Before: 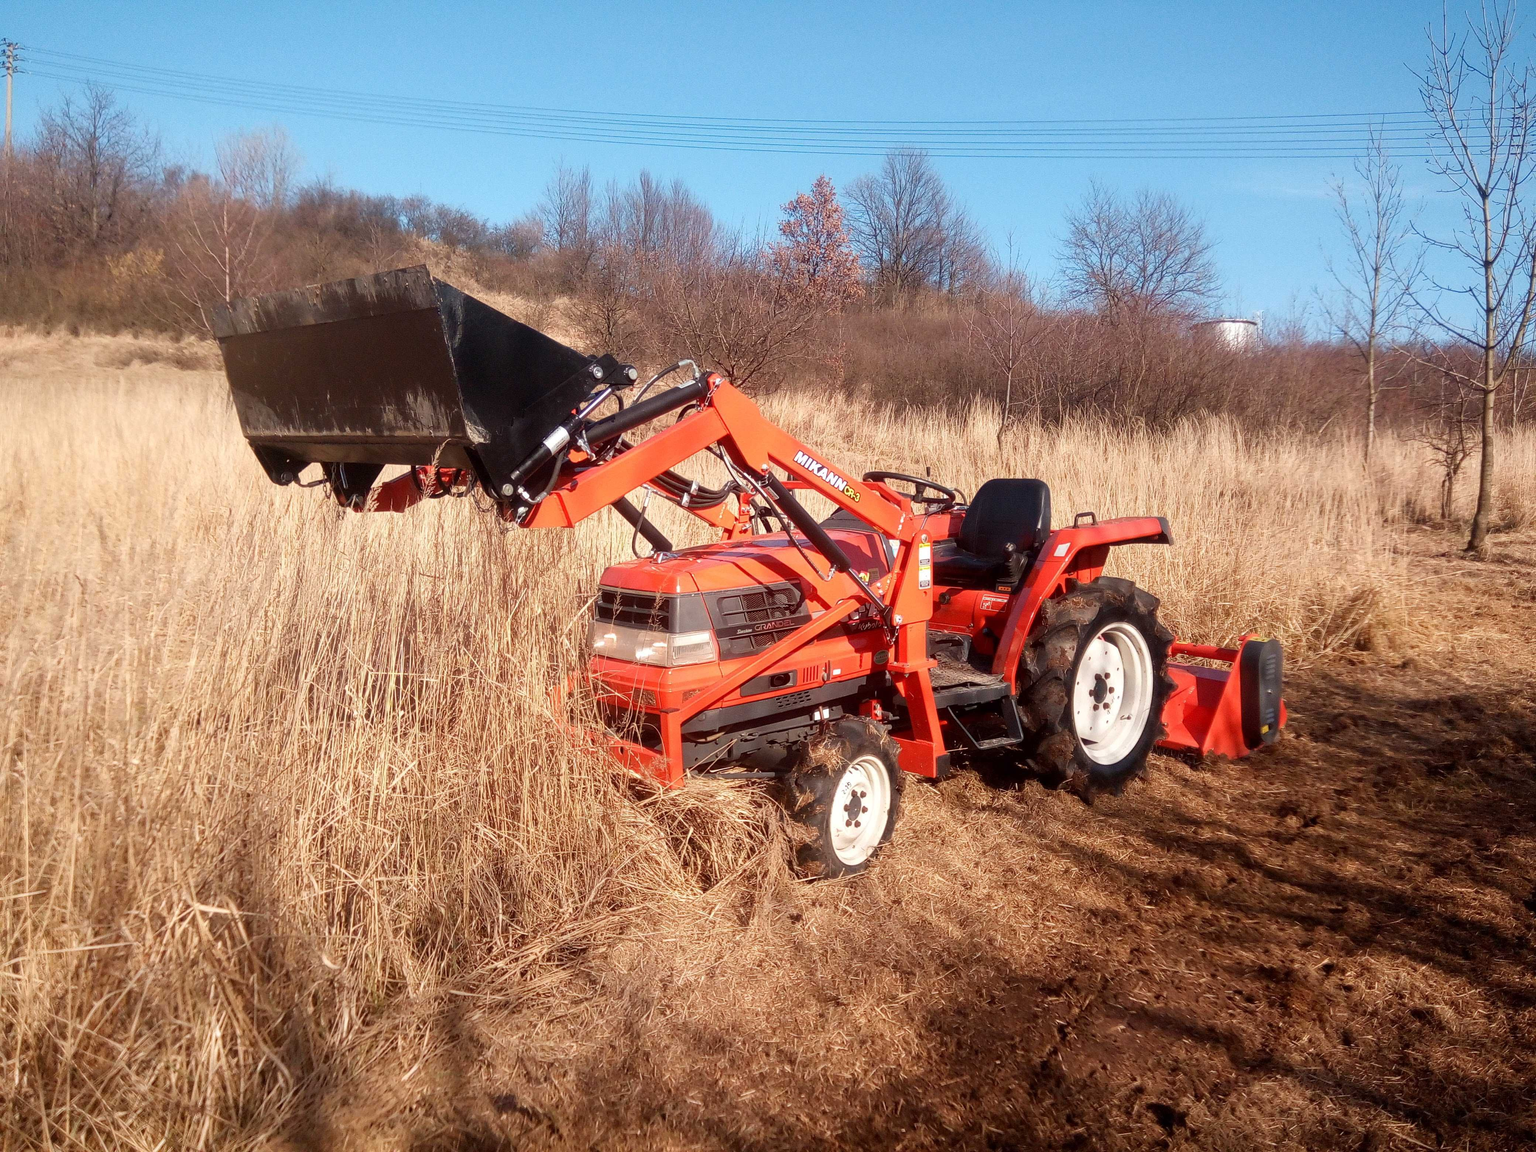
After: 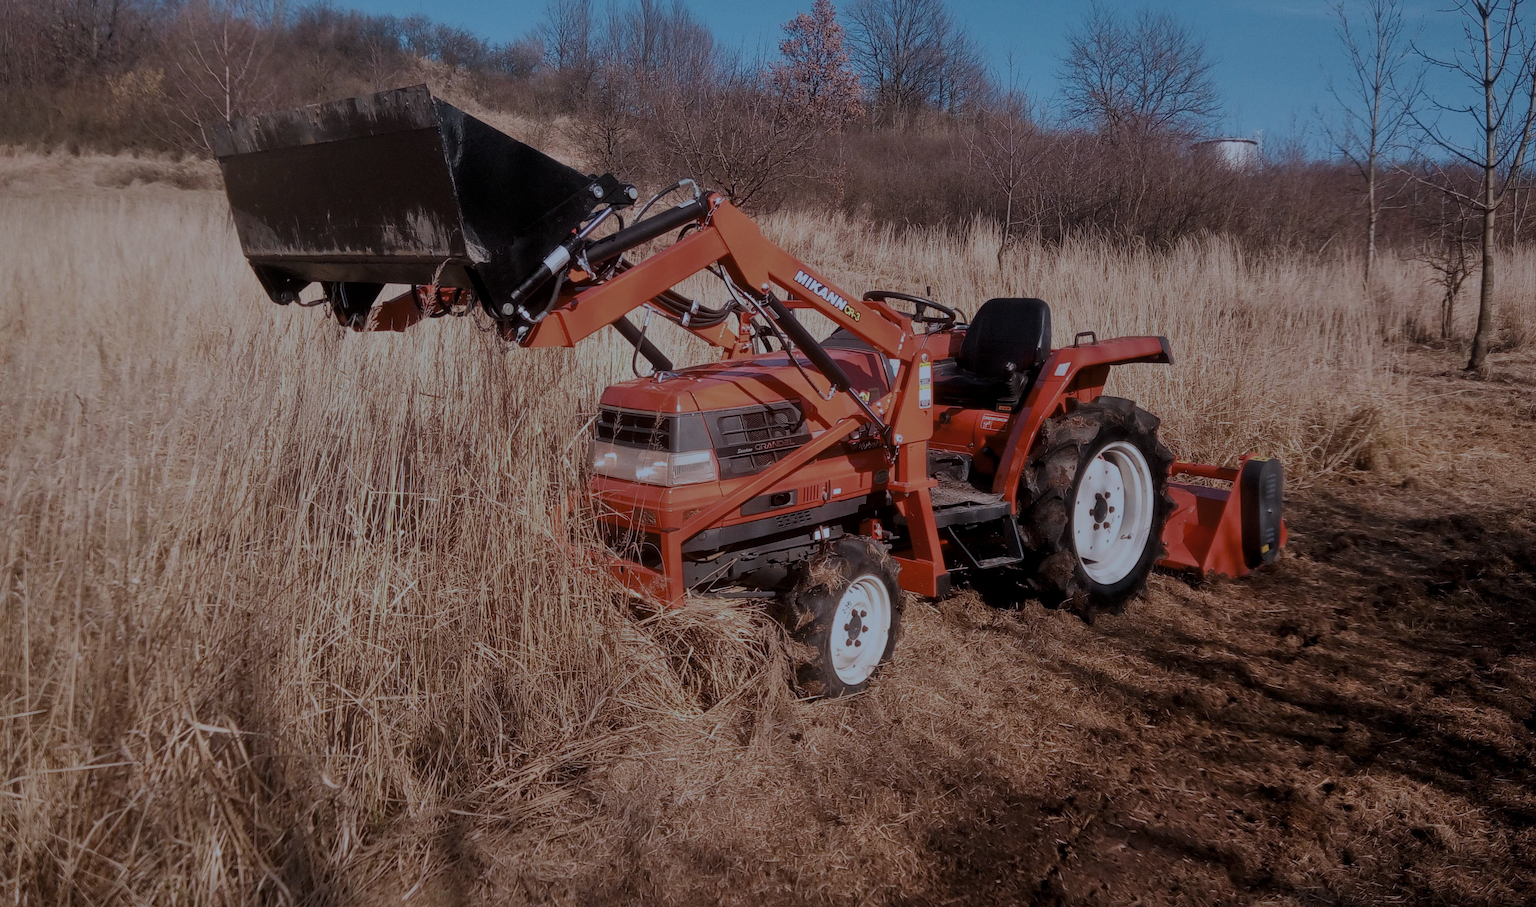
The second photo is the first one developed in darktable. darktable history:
levels: levels [0, 0.618, 1]
color correction: highlights a* -2.42, highlights b* -18.58
crop and rotate: top 15.722%, bottom 5.477%
filmic rgb: middle gray luminance 4.56%, black relative exposure -12.94 EV, white relative exposure 5 EV, target black luminance 0%, hardness 5.19, latitude 59.59%, contrast 0.772, highlights saturation mix 3.54%, shadows ↔ highlights balance 25.39%, color science v5 (2021), contrast in shadows safe, contrast in highlights safe
shadows and highlights: shadows 39.87, highlights -59.89
